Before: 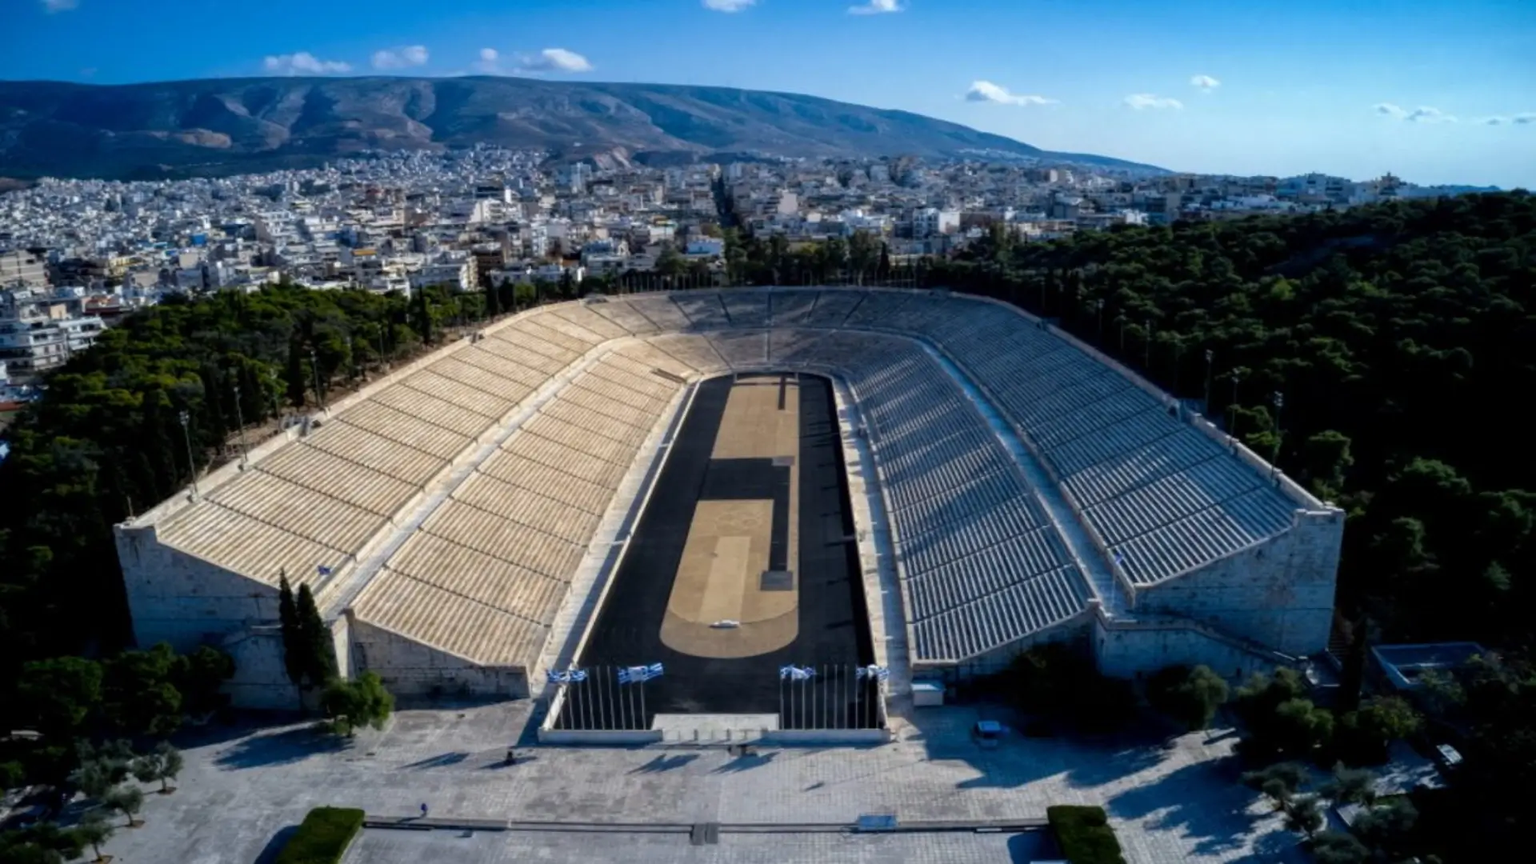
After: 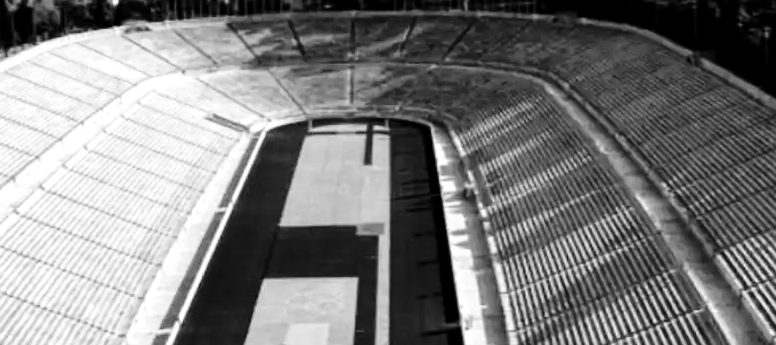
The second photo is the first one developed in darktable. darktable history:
white balance: red 1.08, blue 0.791
exposure: exposure 0.6 EV, compensate highlight preservation false
local contrast: highlights 100%, shadows 100%, detail 120%, midtone range 0.2
contrast brightness saturation: saturation -0.05
monochrome: on, module defaults
sharpen: amount 0.2
crop: left 31.751%, top 32.172%, right 27.8%, bottom 35.83%
base curve: curves: ch0 [(0, 0) (0.036, 0.025) (0.121, 0.166) (0.206, 0.329) (0.605, 0.79) (1, 1)], preserve colors none
